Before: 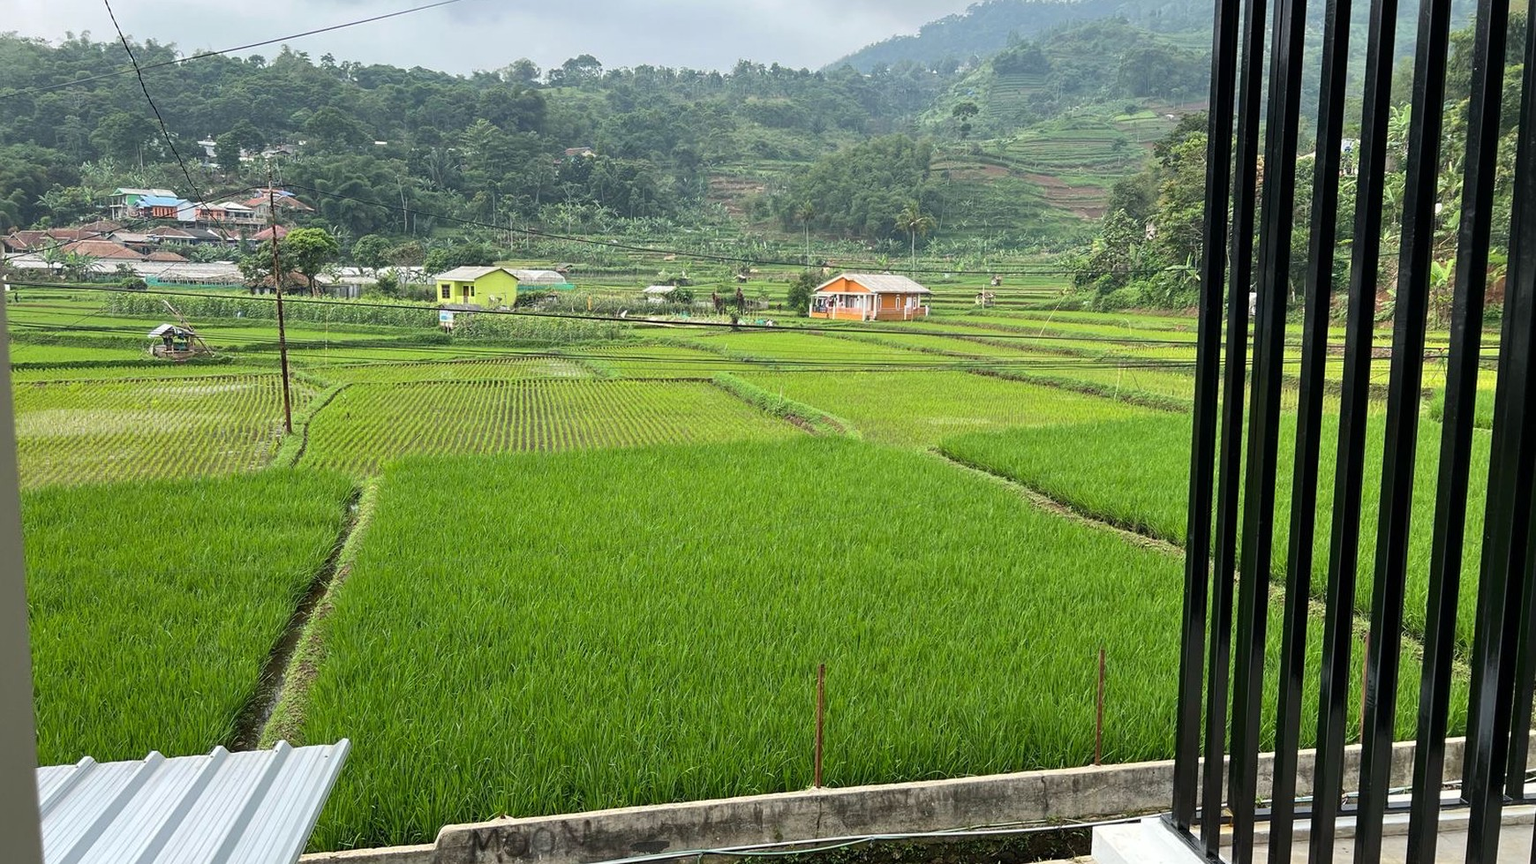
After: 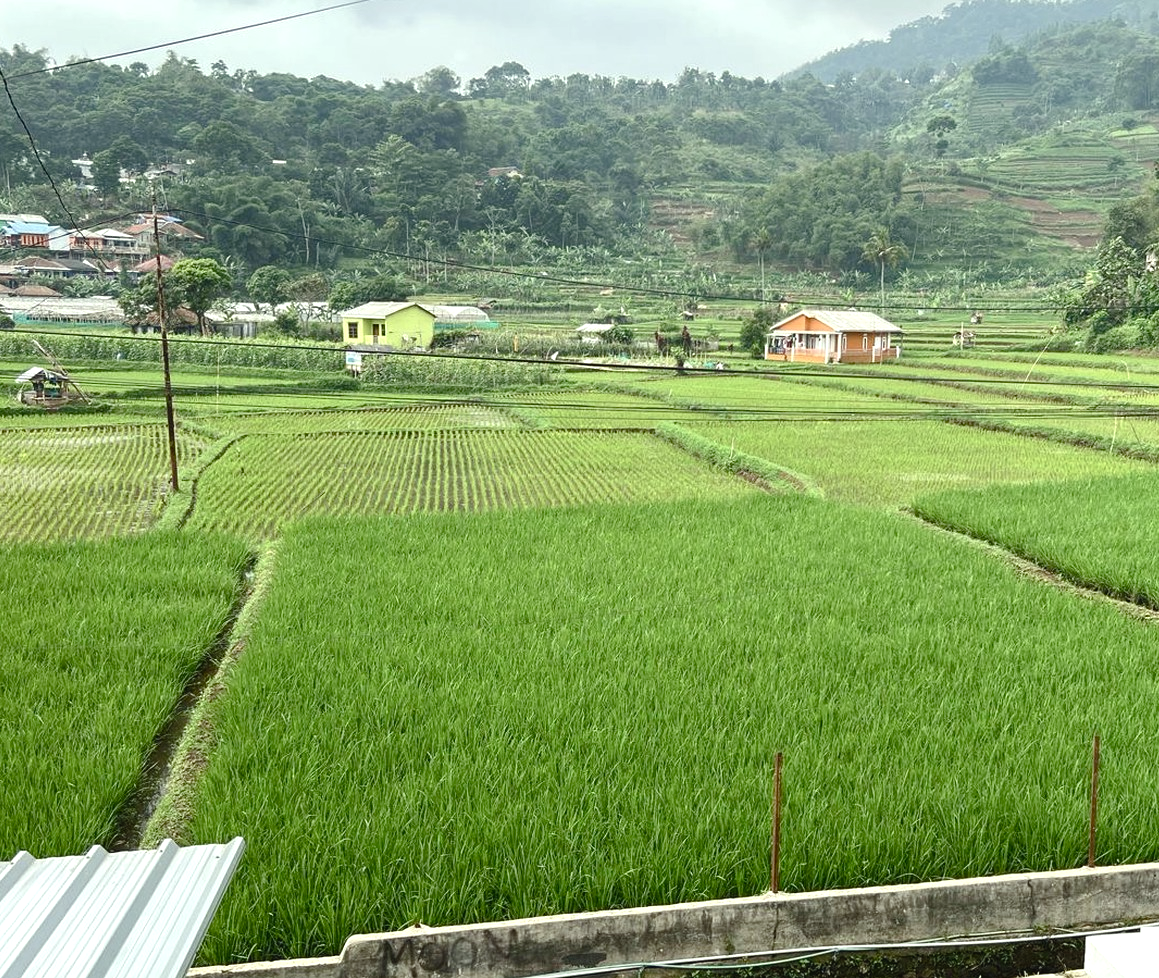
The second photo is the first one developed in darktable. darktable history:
color correction: highlights a* -4.73, highlights b* 5.06, saturation 0.97
crop and rotate: left 8.786%, right 24.548%
exposure: exposure 0.6 EV, compensate highlight preservation false
color balance rgb: shadows lift › luminance -10%, shadows lift › chroma 1%, shadows lift › hue 113°, power › luminance -15%, highlights gain › chroma 0.2%, highlights gain › hue 333°, global offset › luminance 0.5%, perceptual saturation grading › global saturation 20%, perceptual saturation grading › highlights -50%, perceptual saturation grading › shadows 25%, contrast -10%
